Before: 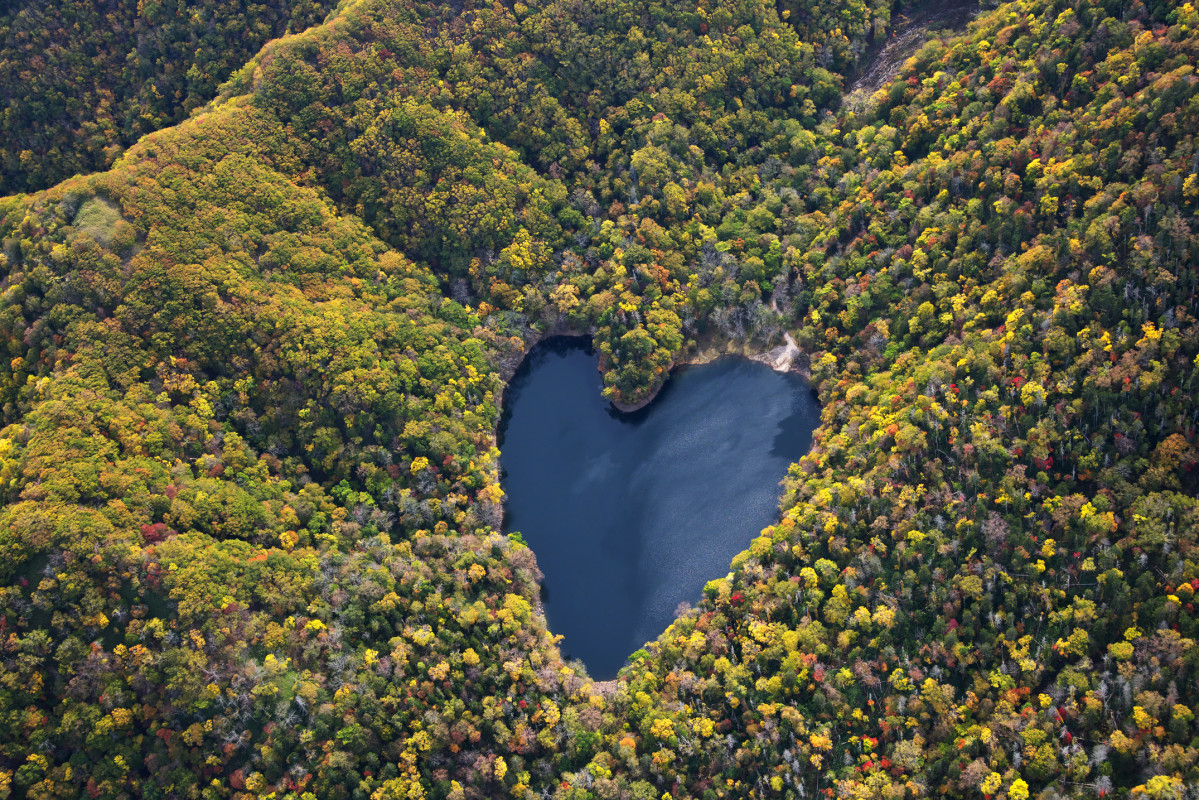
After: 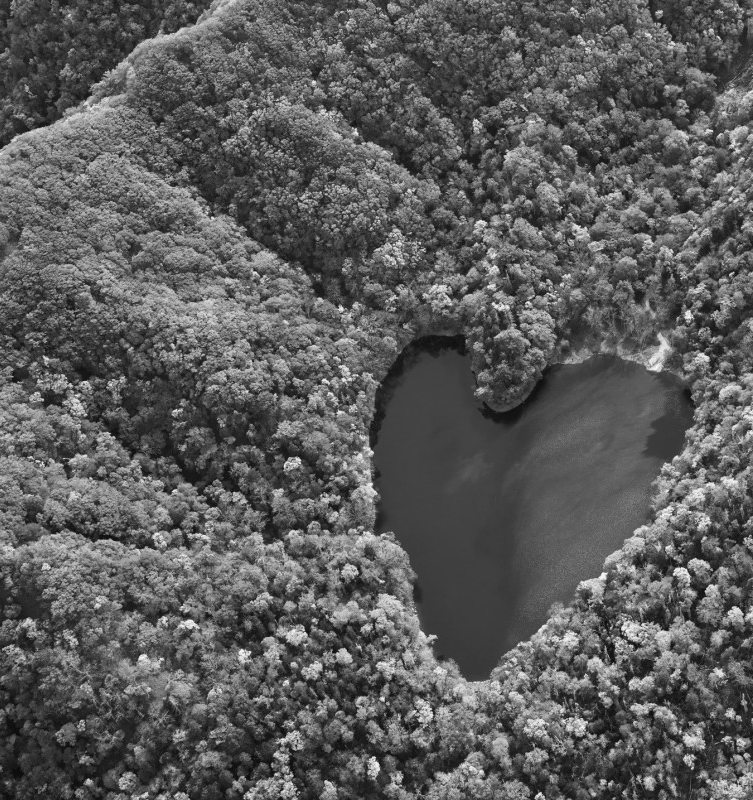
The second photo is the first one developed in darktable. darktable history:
monochrome: on, module defaults
crop: left 10.644%, right 26.528%
